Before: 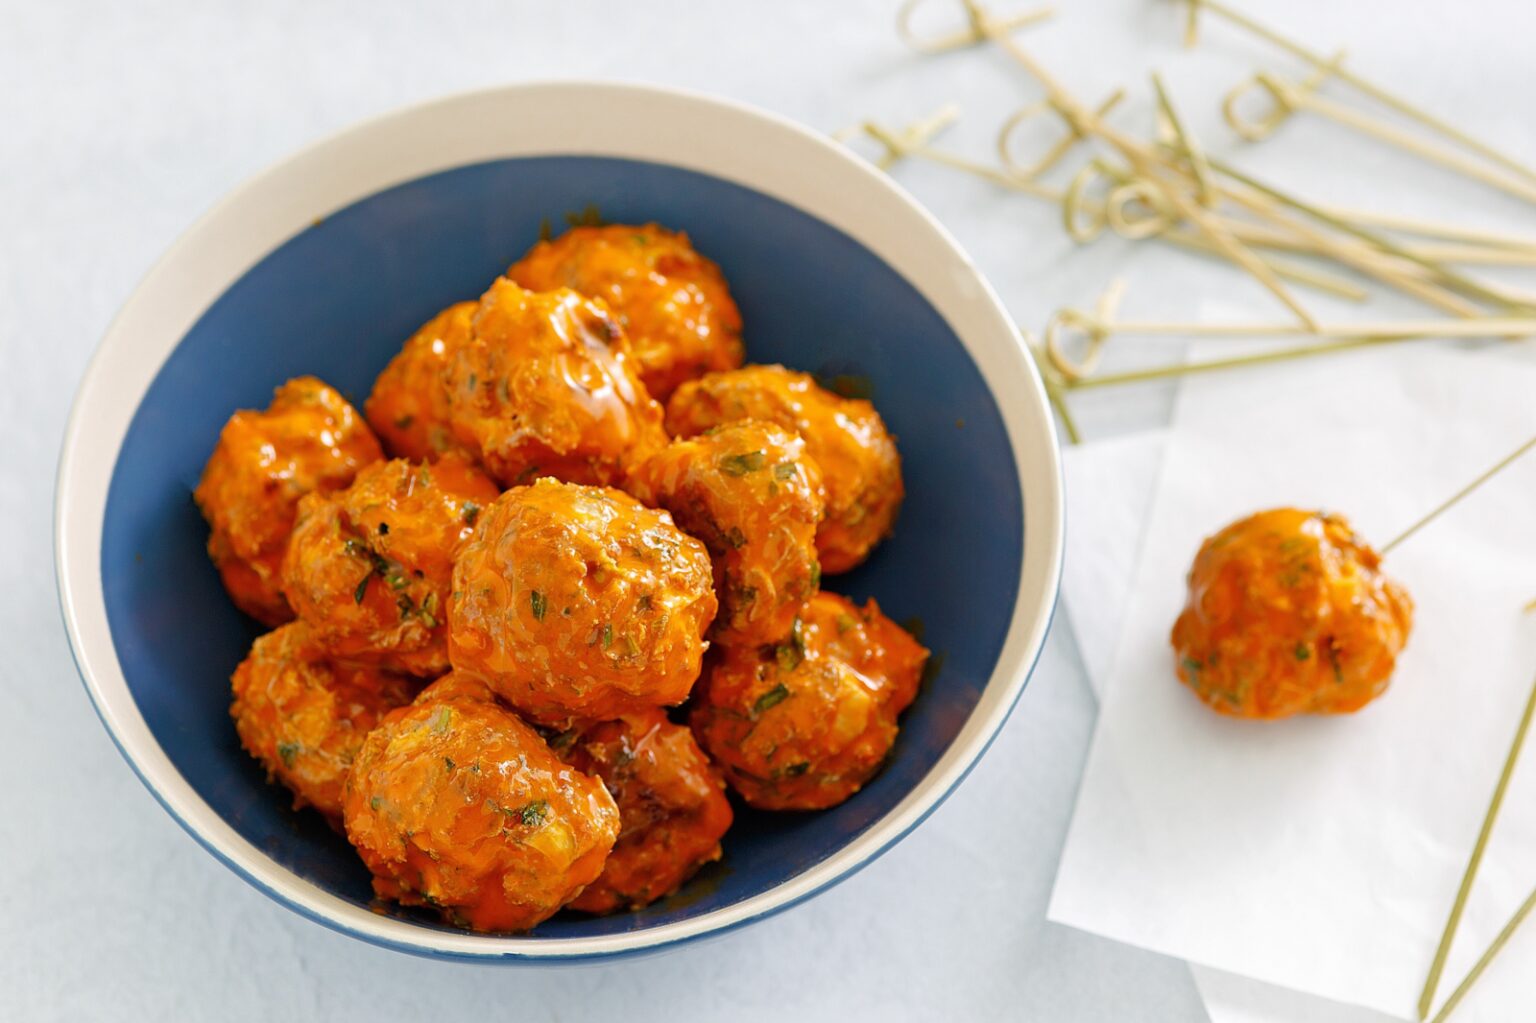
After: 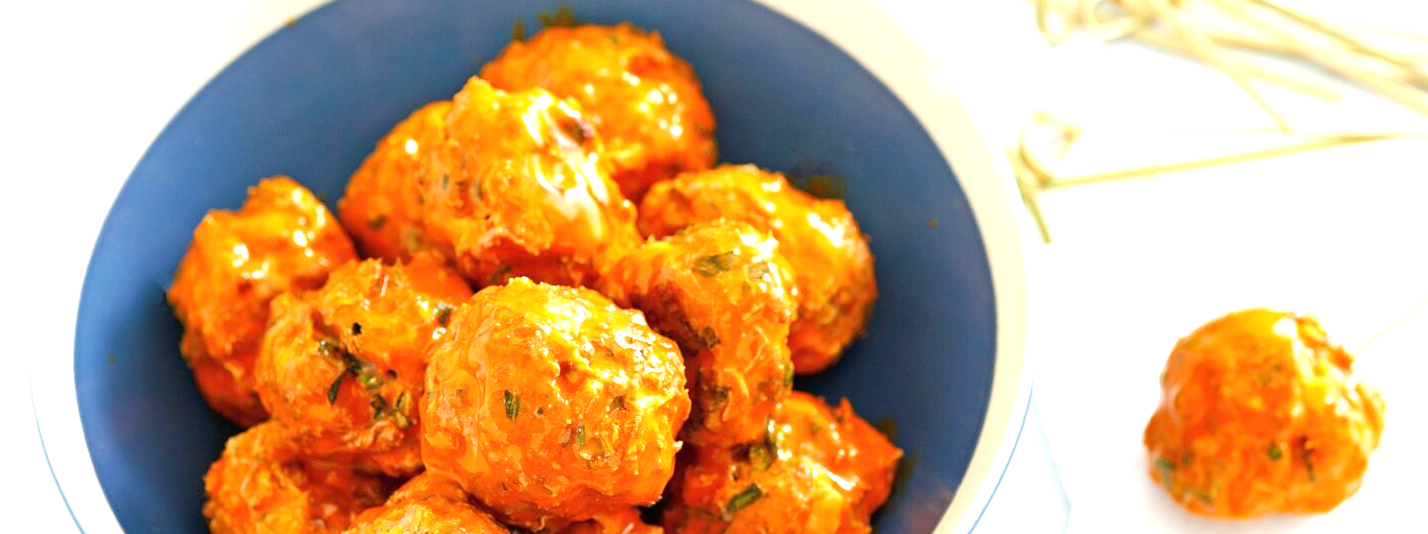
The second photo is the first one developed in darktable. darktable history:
crop: left 1.779%, top 19.568%, right 5.224%, bottom 28.175%
exposure: exposure 1 EV, compensate highlight preservation false
